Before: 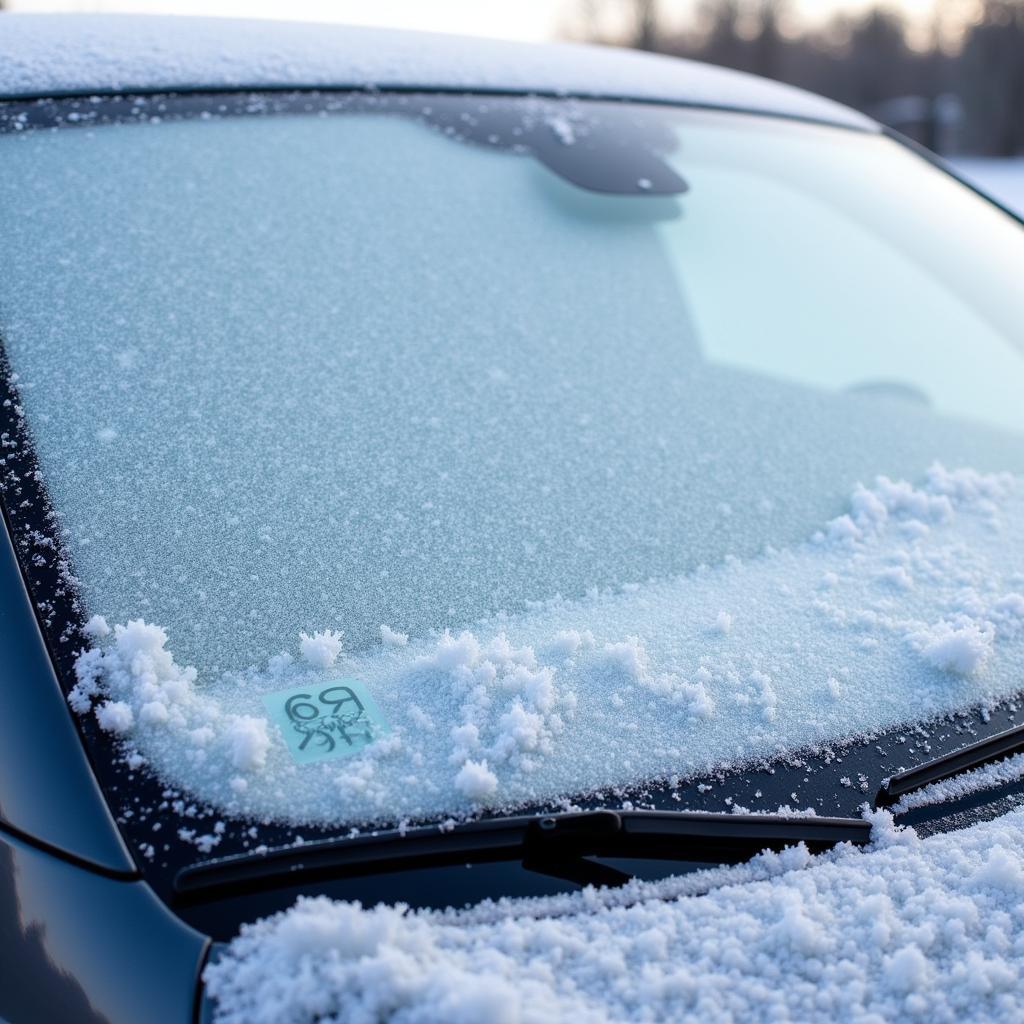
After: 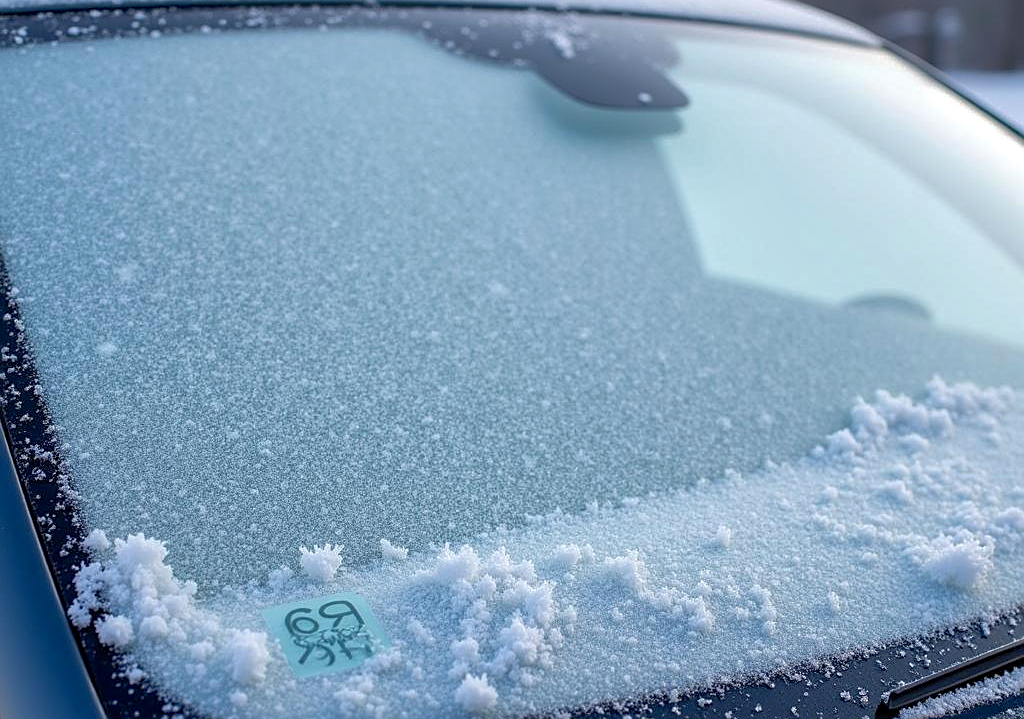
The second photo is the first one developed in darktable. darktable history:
local contrast: on, module defaults
crop and rotate: top 8.469%, bottom 21.248%
shadows and highlights: on, module defaults
sharpen: amount 0.496
